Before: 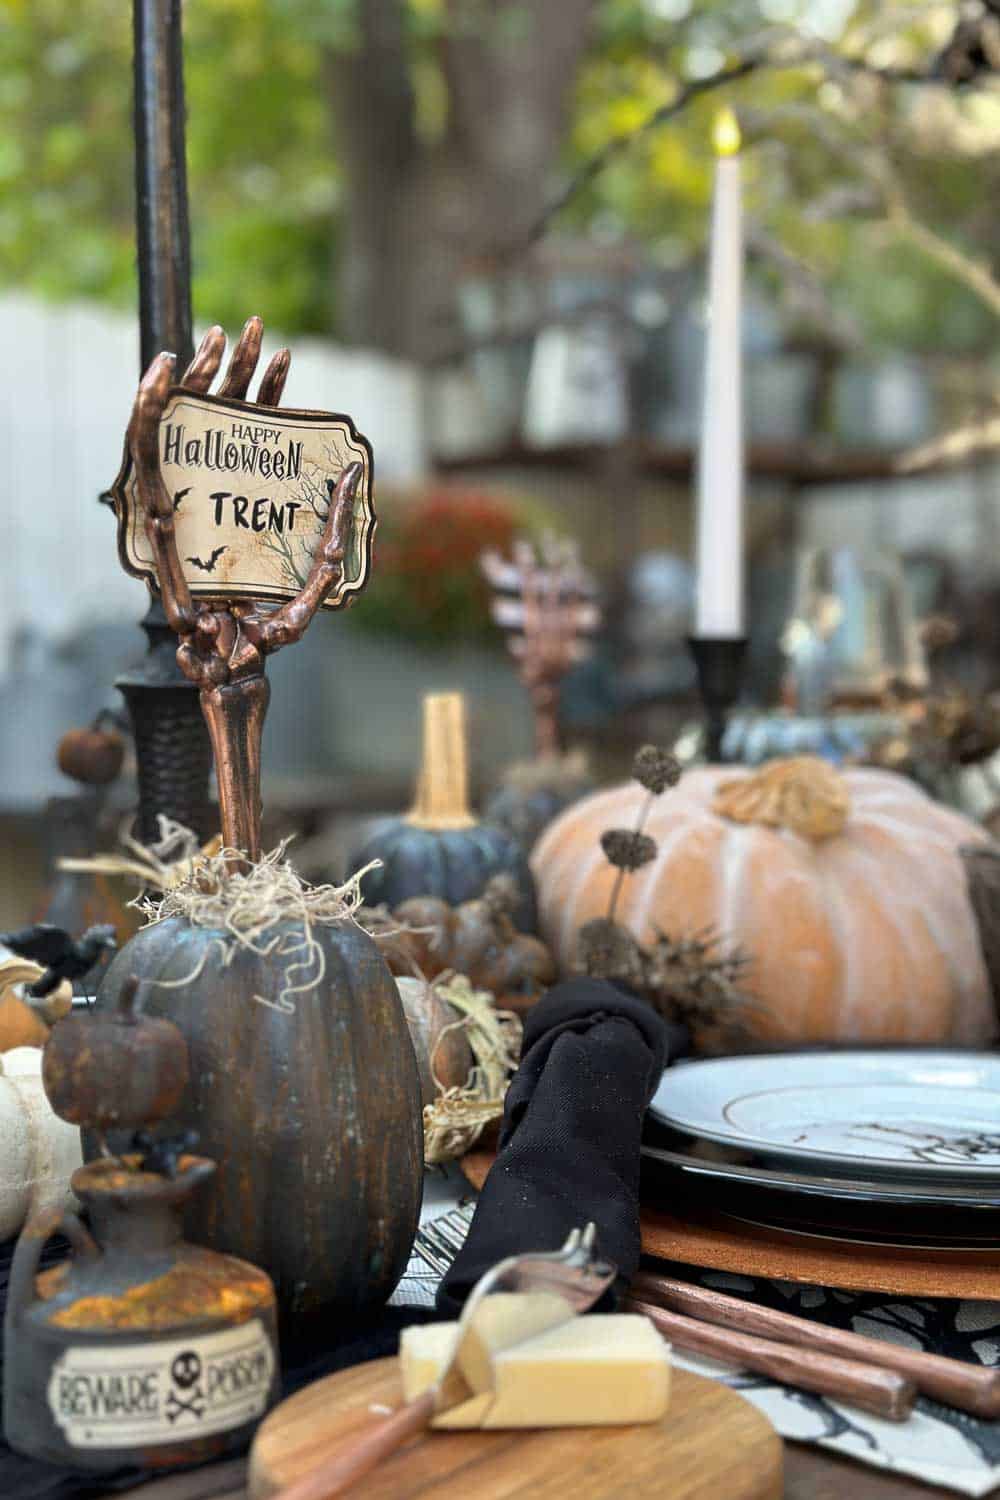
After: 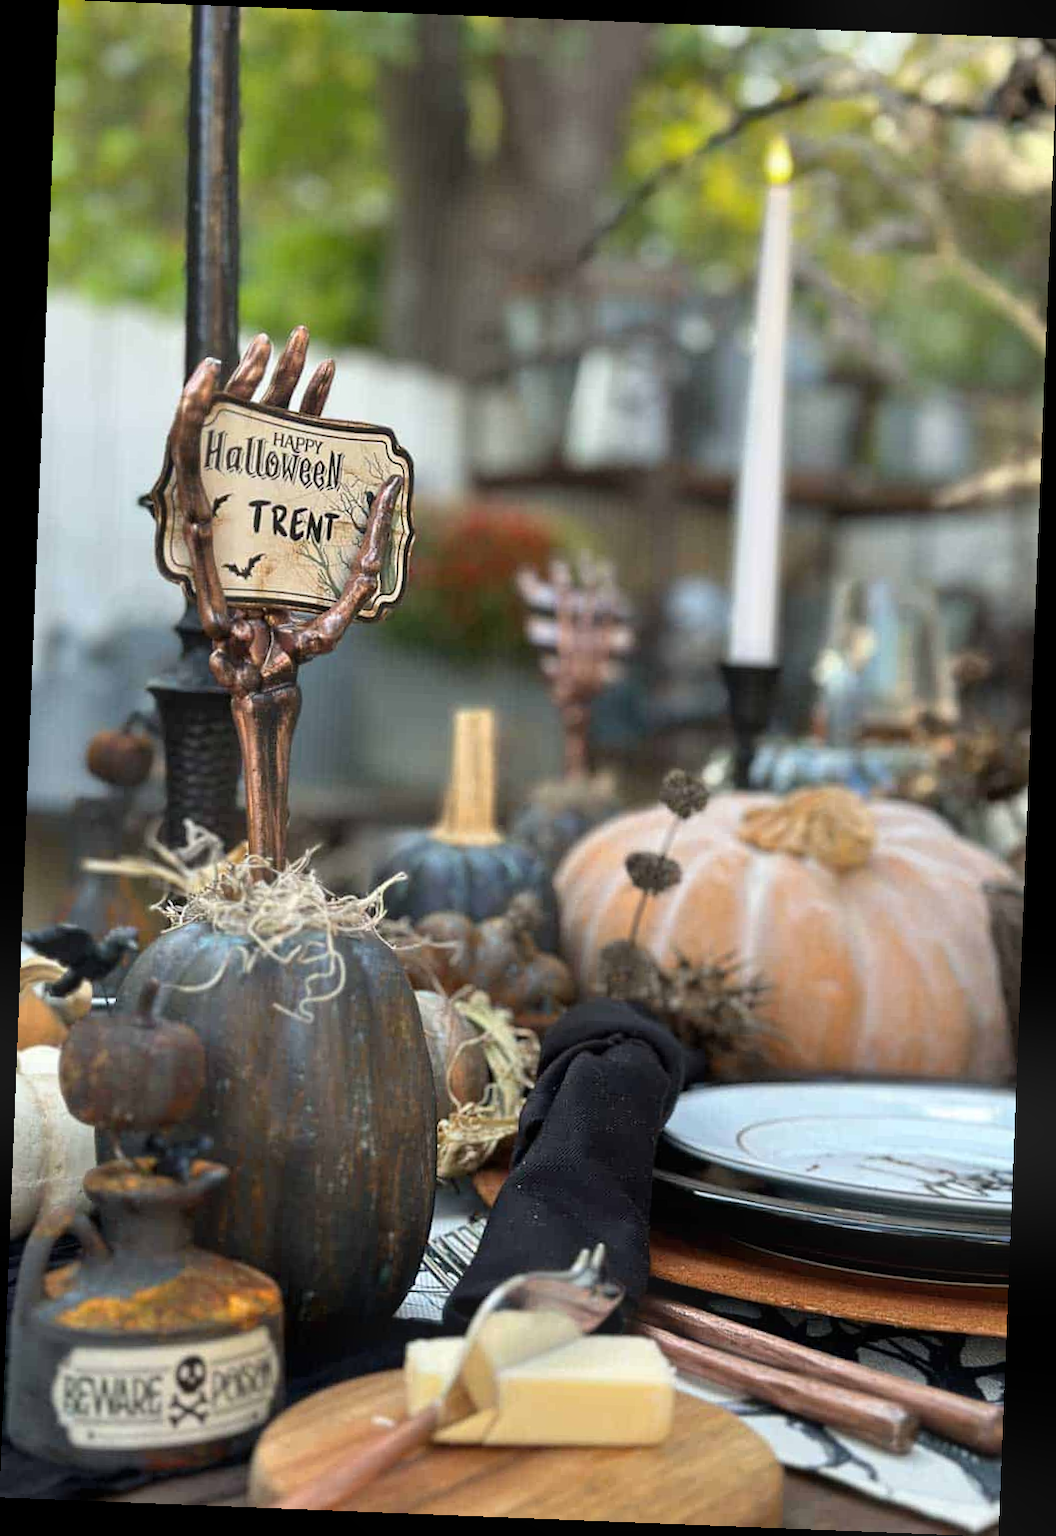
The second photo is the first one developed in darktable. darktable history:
rotate and perspective: rotation 2.27°, automatic cropping off
bloom: size 15%, threshold 97%, strength 7%
